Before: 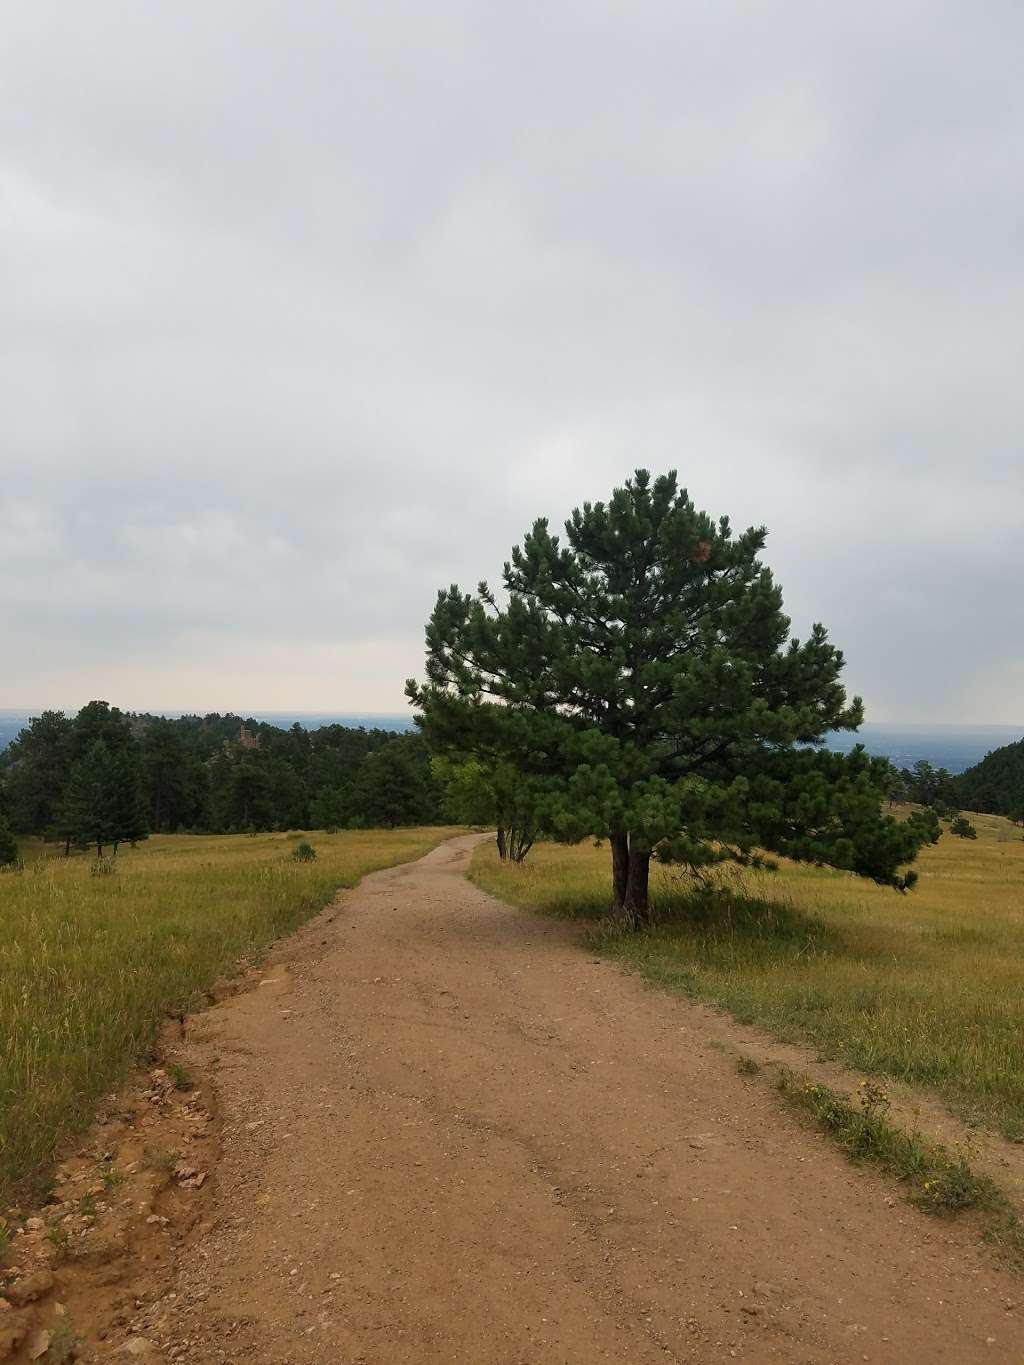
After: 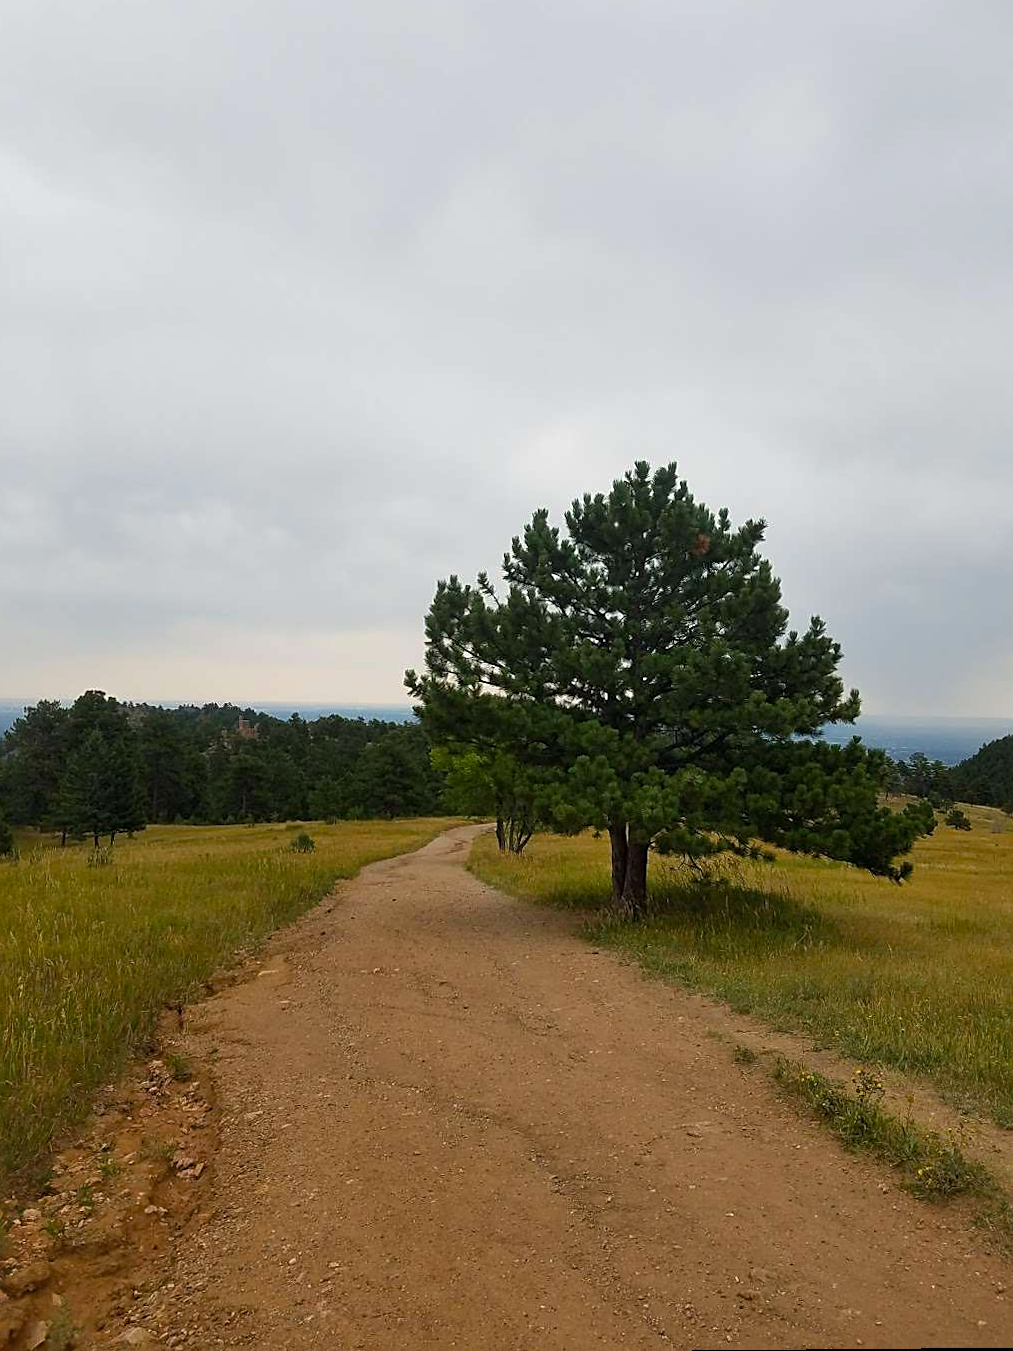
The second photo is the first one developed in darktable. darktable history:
sharpen: on, module defaults
color balance rgb: perceptual saturation grading › global saturation 8.89%, saturation formula JzAzBz (2021)
rotate and perspective: rotation 0.174°, lens shift (vertical) 0.013, lens shift (horizontal) 0.019, shear 0.001, automatic cropping original format, crop left 0.007, crop right 0.991, crop top 0.016, crop bottom 0.997
